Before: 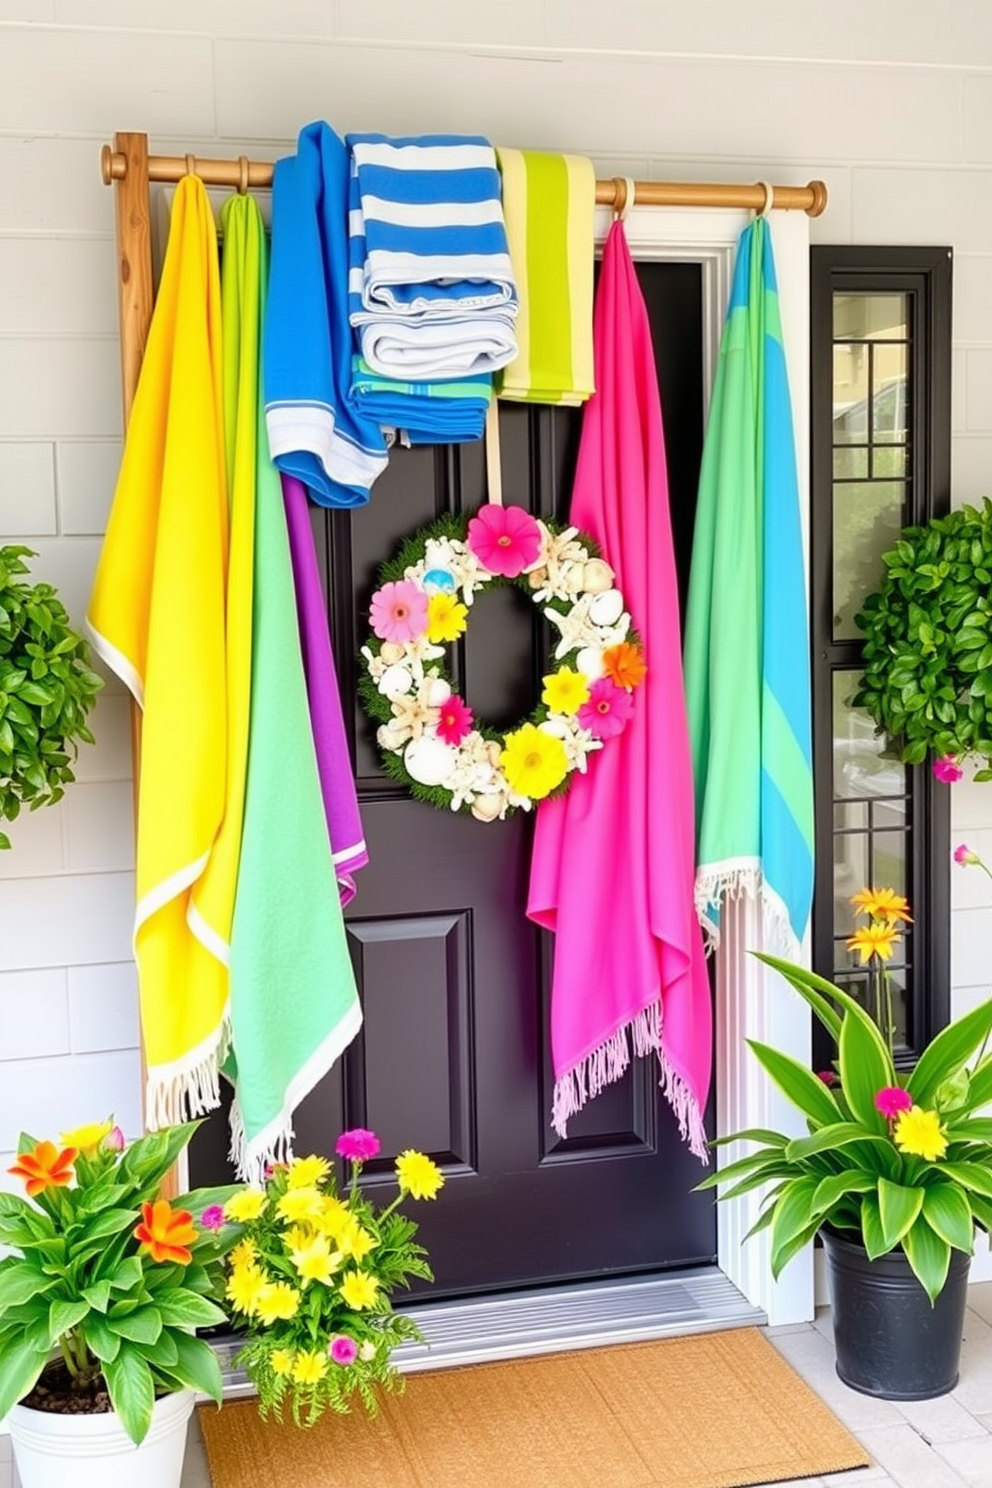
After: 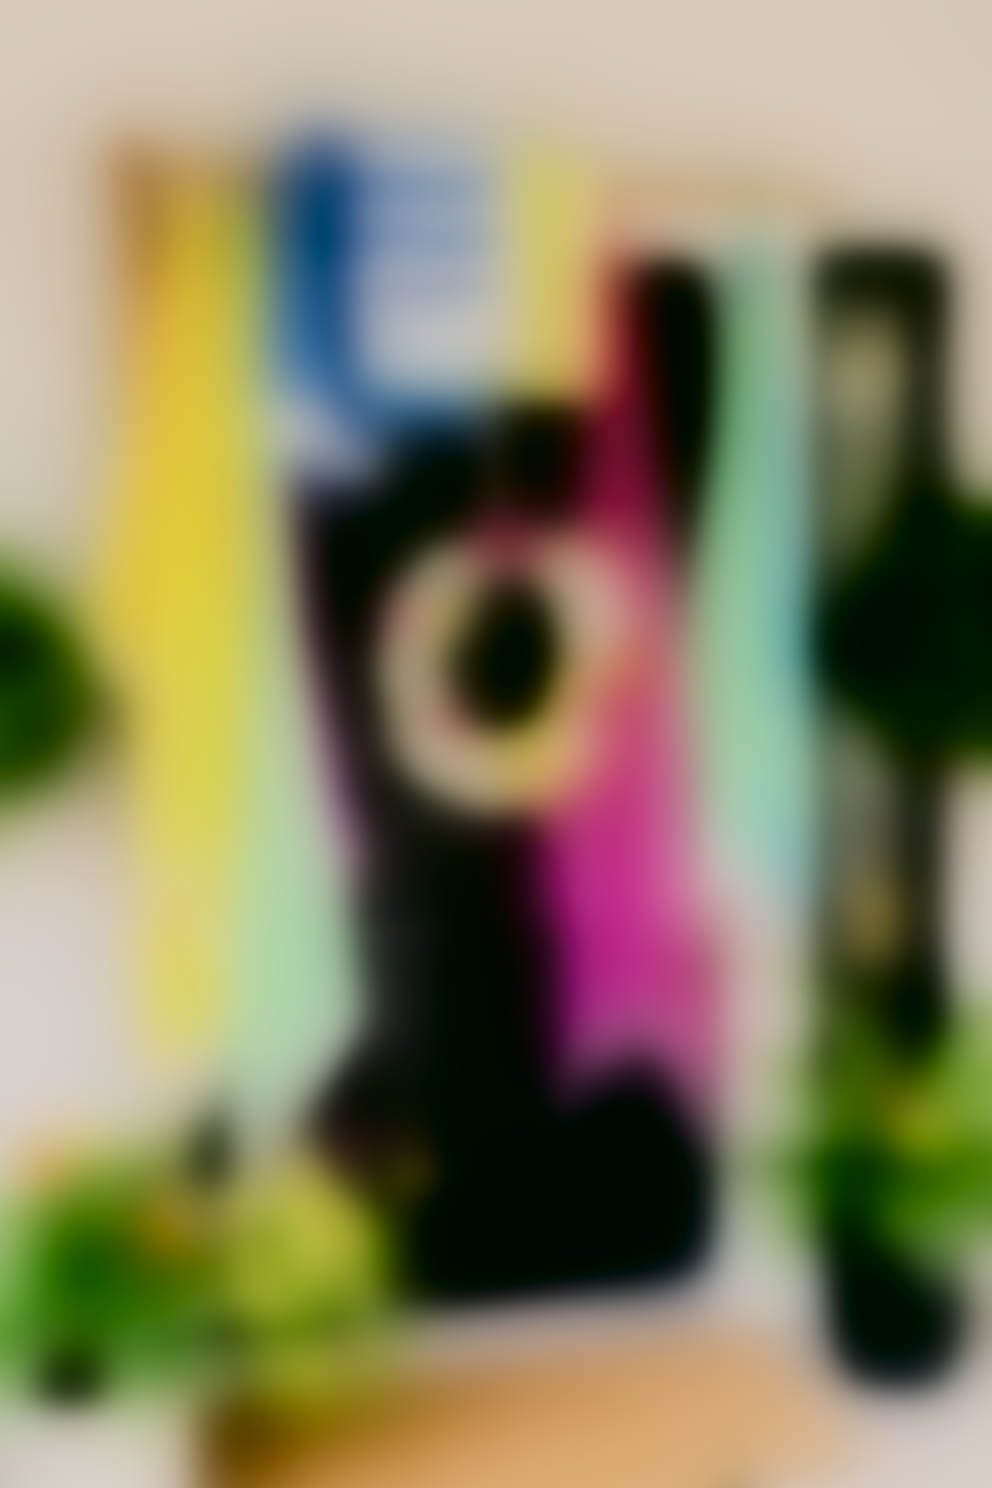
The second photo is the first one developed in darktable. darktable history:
lowpass: radius 31.92, contrast 1.72, brightness -0.98, saturation 0.94
filmic rgb: black relative exposure -7.65 EV, white relative exposure 4.56 EV, hardness 3.61, contrast 1.05
color correction: highlights a* 4.02, highlights b* 4.98, shadows a* -7.55, shadows b* 4.98
